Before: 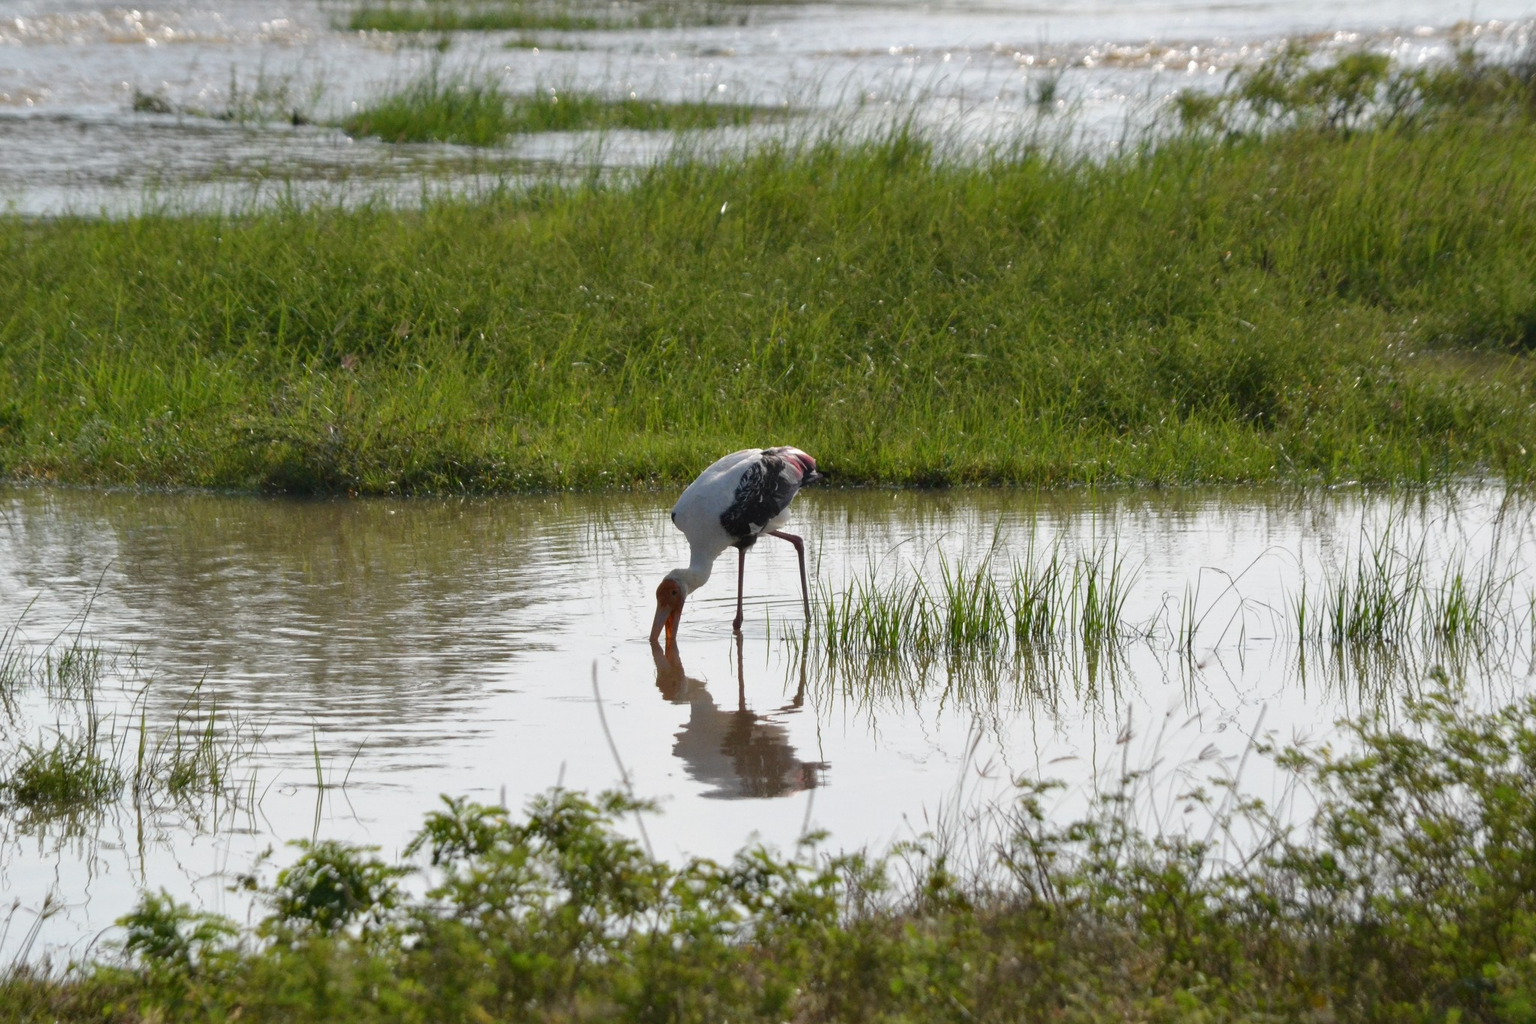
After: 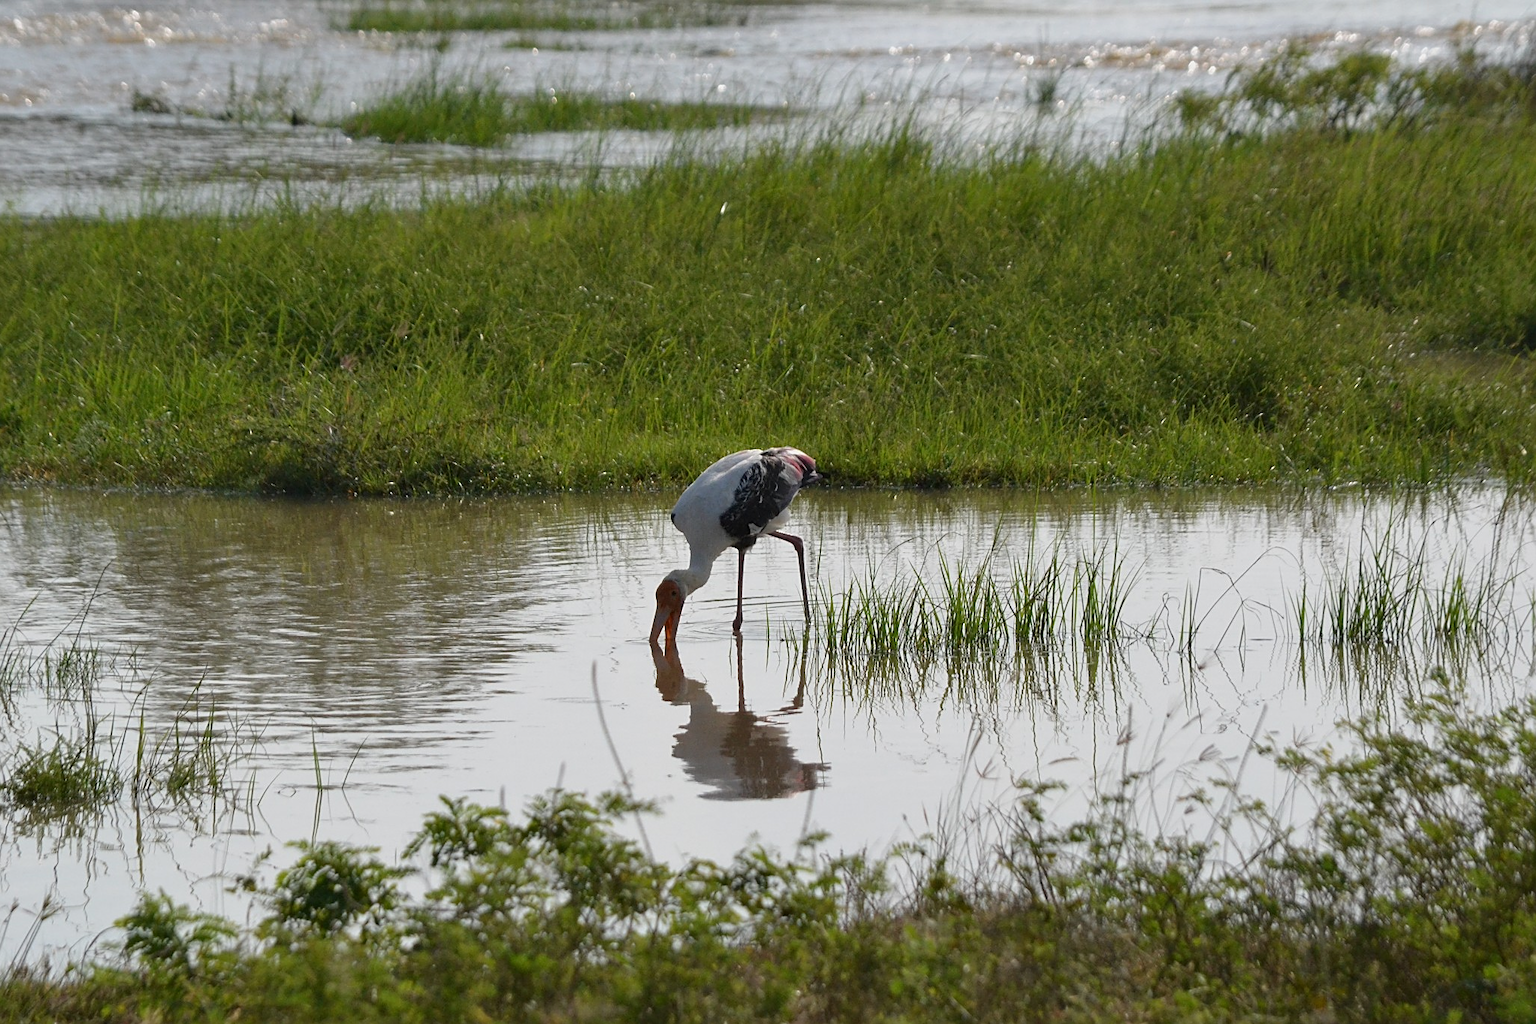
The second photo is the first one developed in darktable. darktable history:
crop and rotate: left 0.126%
exposure: exposure -0.242 EV, compensate highlight preservation false
sharpen: on, module defaults
